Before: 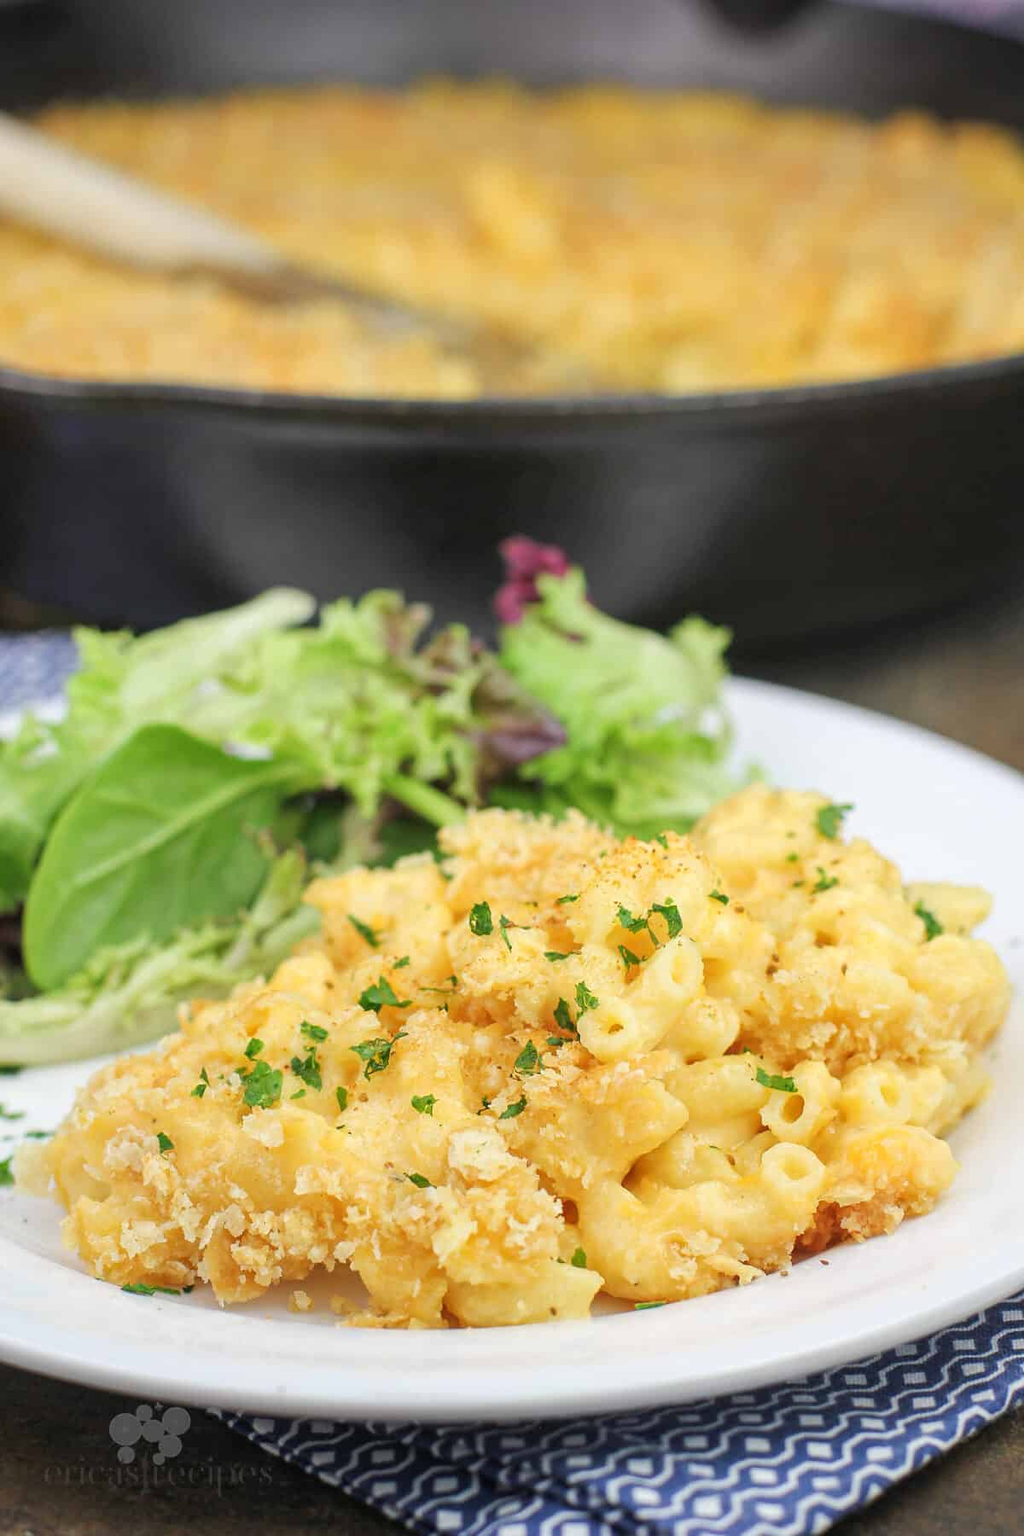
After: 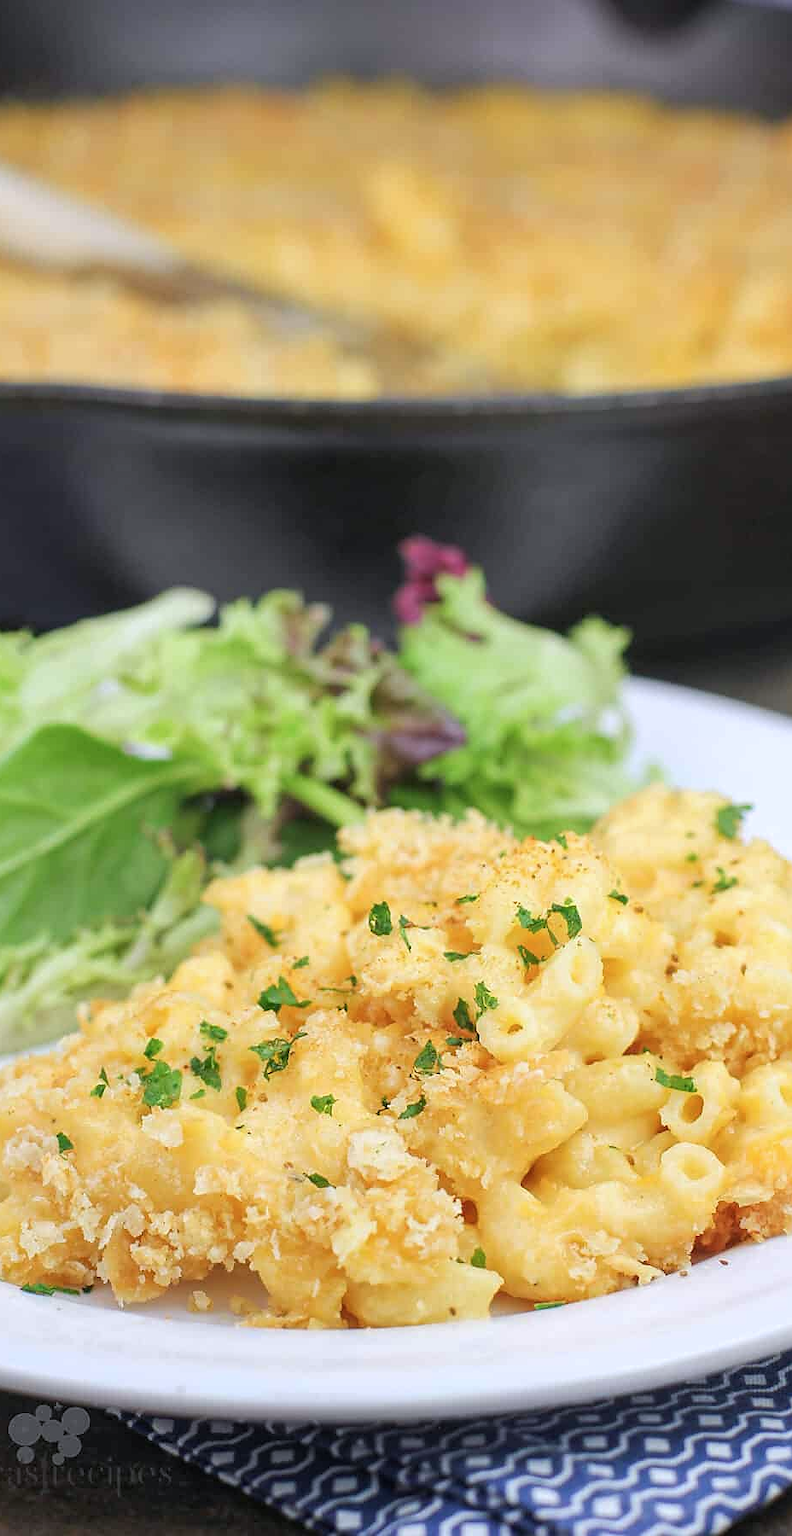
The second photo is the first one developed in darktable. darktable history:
crop: left 9.88%, right 12.664%
color calibration: illuminant as shot in camera, x 0.358, y 0.373, temperature 4628.91 K
sharpen: radius 0.969, amount 0.604
